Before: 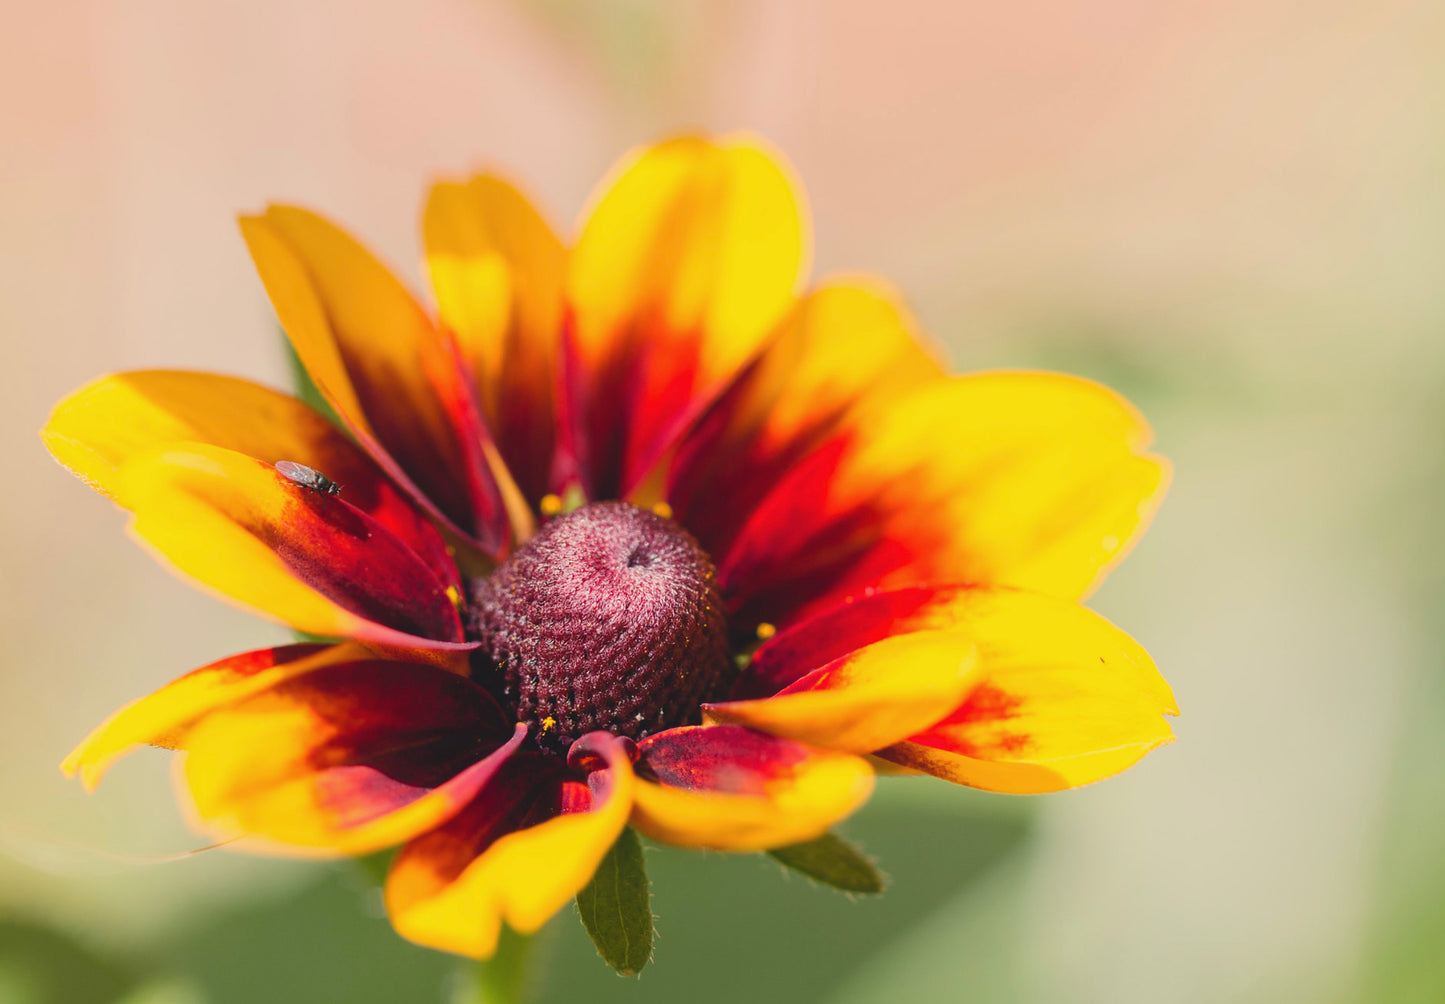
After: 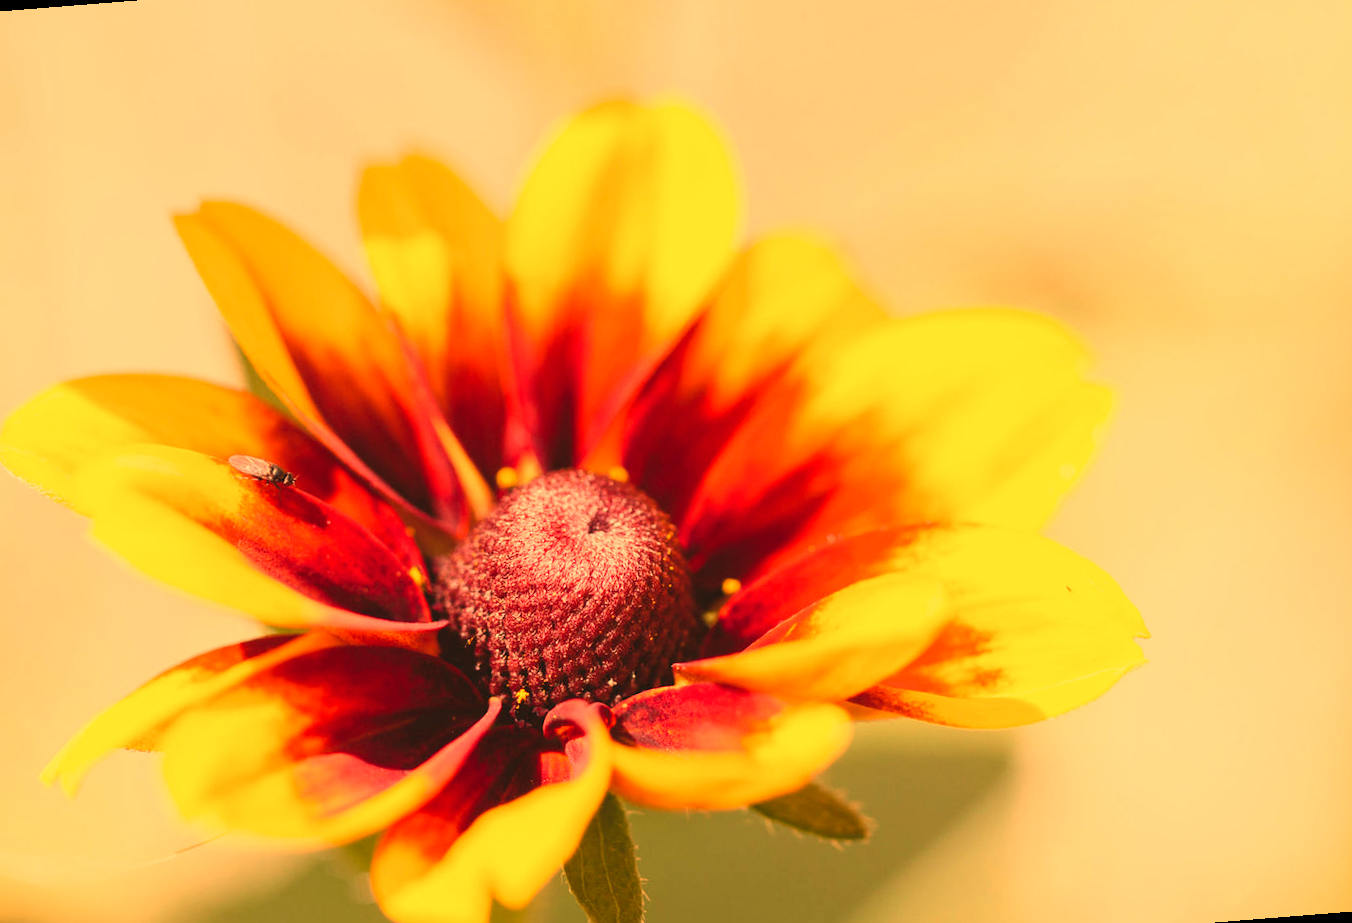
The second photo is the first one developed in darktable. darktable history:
white balance: red 1.467, blue 0.684
rotate and perspective: rotation -4.57°, crop left 0.054, crop right 0.944, crop top 0.087, crop bottom 0.914
tone curve: curves: ch0 [(0, 0) (0.004, 0.002) (0.02, 0.013) (0.218, 0.218) (0.664, 0.718) (0.832, 0.873) (1, 1)], preserve colors none
